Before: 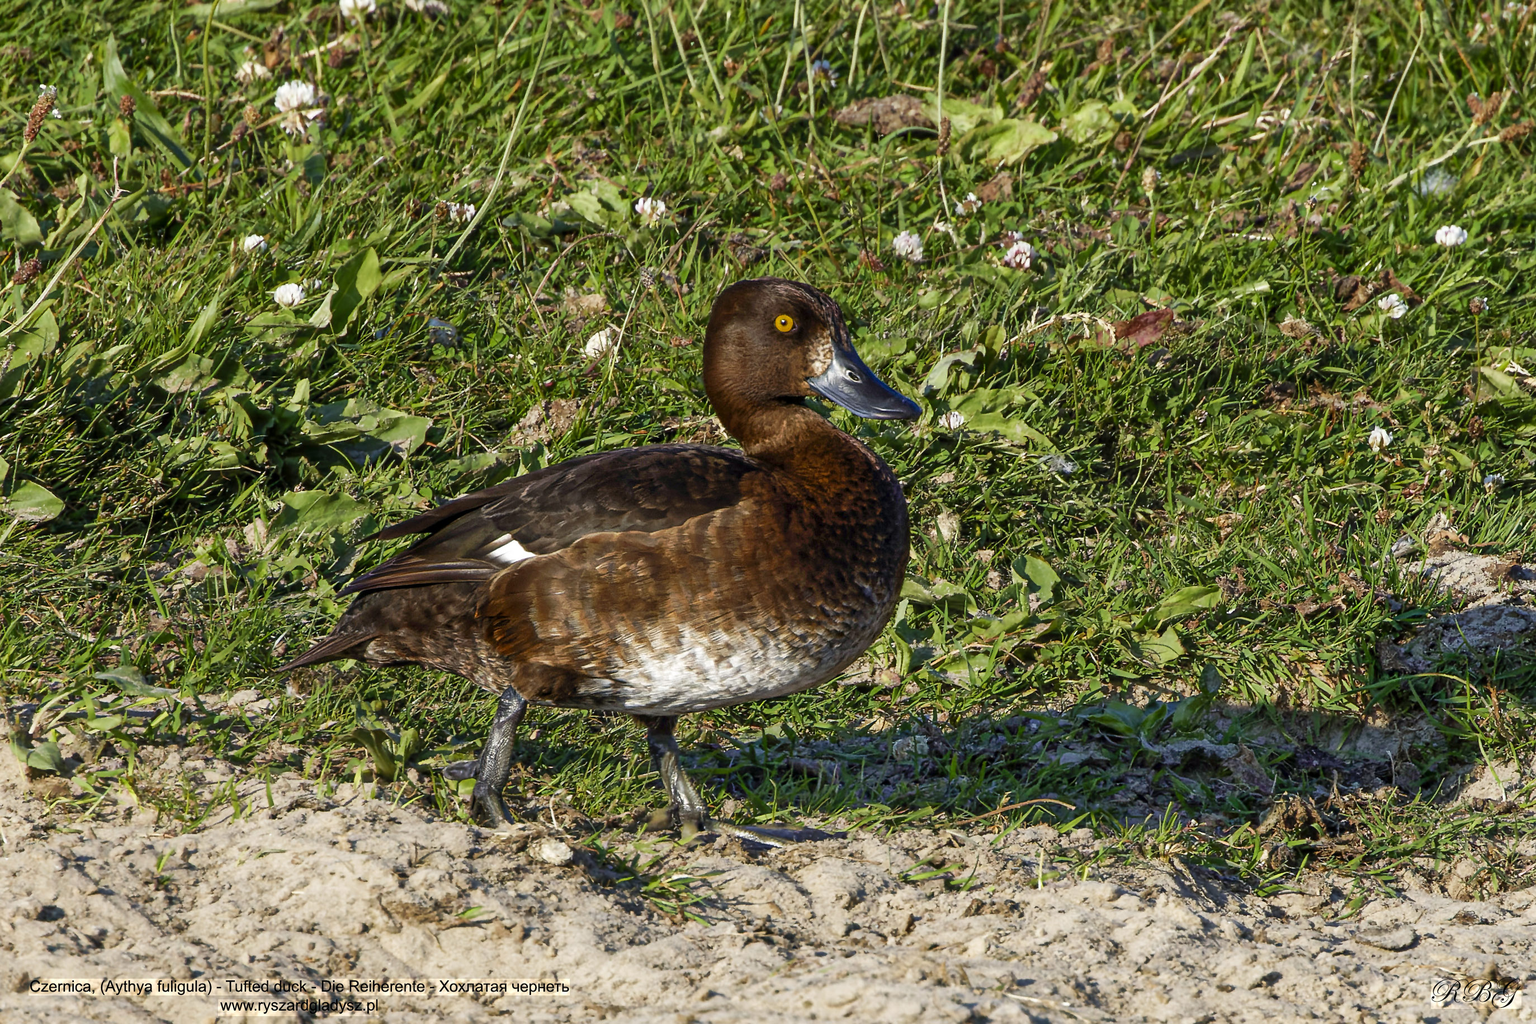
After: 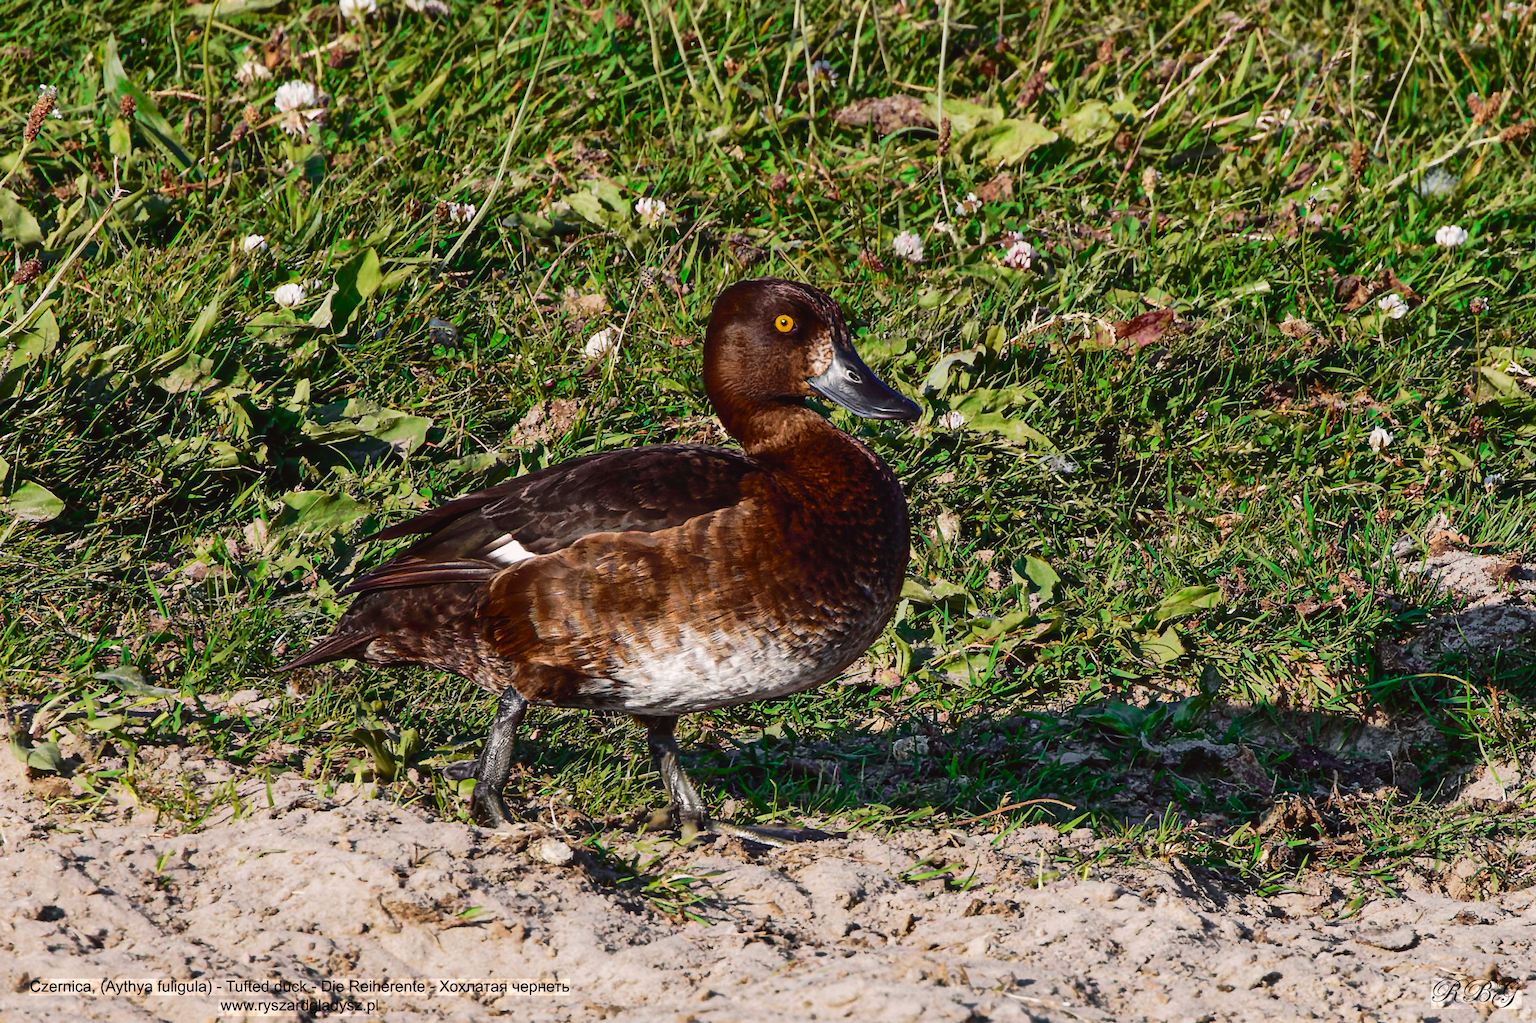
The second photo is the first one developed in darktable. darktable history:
tone curve: curves: ch0 [(0, 0.032) (0.094, 0.08) (0.265, 0.208) (0.41, 0.417) (0.498, 0.496) (0.638, 0.673) (0.845, 0.828) (0.994, 0.964)]; ch1 [(0, 0) (0.161, 0.092) (0.37, 0.302) (0.417, 0.434) (0.492, 0.502) (0.576, 0.589) (0.644, 0.638) (0.725, 0.765) (1, 1)]; ch2 [(0, 0) (0.352, 0.403) (0.45, 0.469) (0.521, 0.515) (0.55, 0.528) (0.589, 0.576) (1, 1)], color space Lab, independent channels, preserve colors none
